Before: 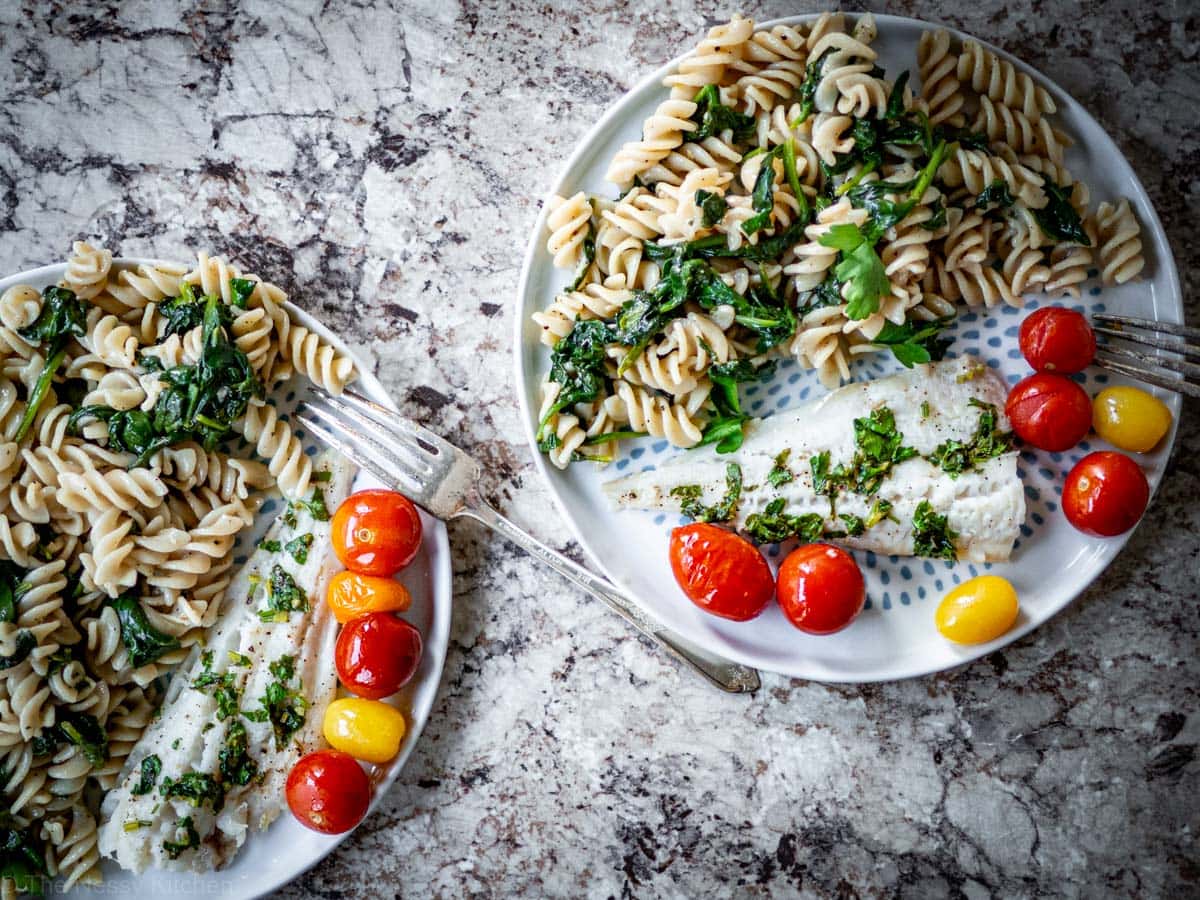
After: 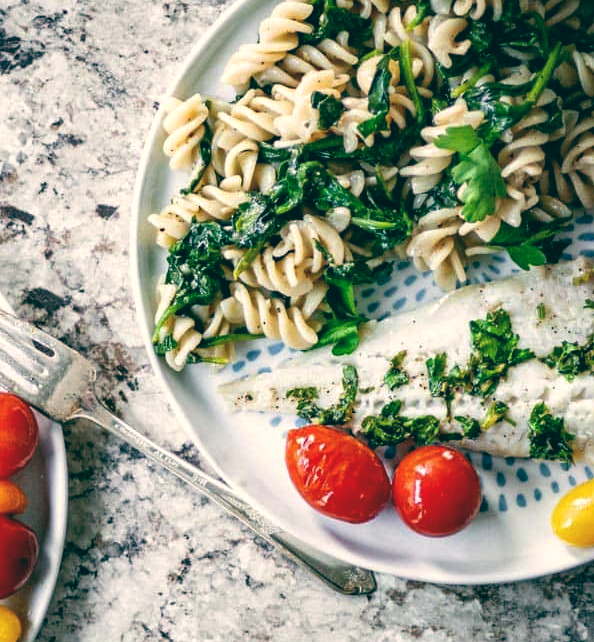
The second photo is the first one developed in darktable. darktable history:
crop: left 32.075%, top 10.976%, right 18.355%, bottom 17.596%
color balance: lift [1.005, 0.99, 1.007, 1.01], gamma [1, 0.979, 1.011, 1.021], gain [0.923, 1.098, 1.025, 0.902], input saturation 90.45%, contrast 7.73%, output saturation 105.91%
sharpen: radius 2.883, amount 0.868, threshold 47.523
